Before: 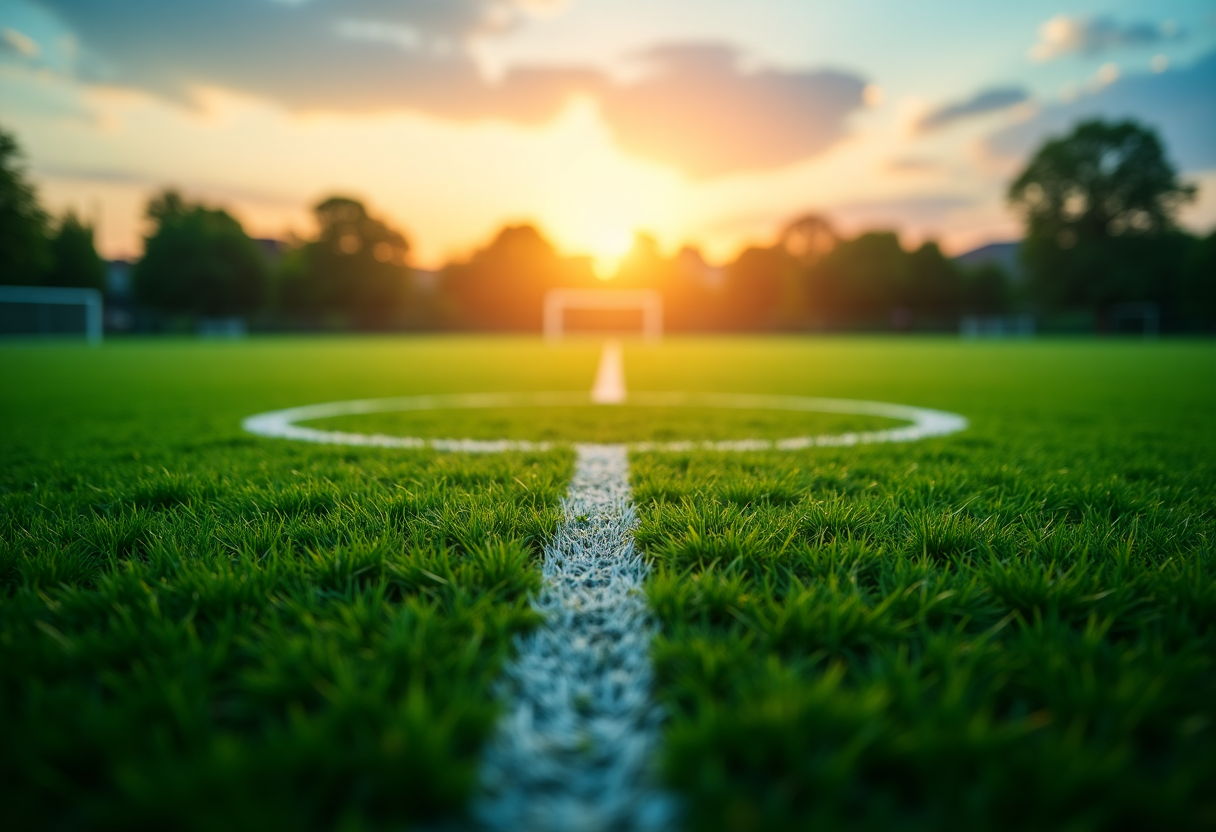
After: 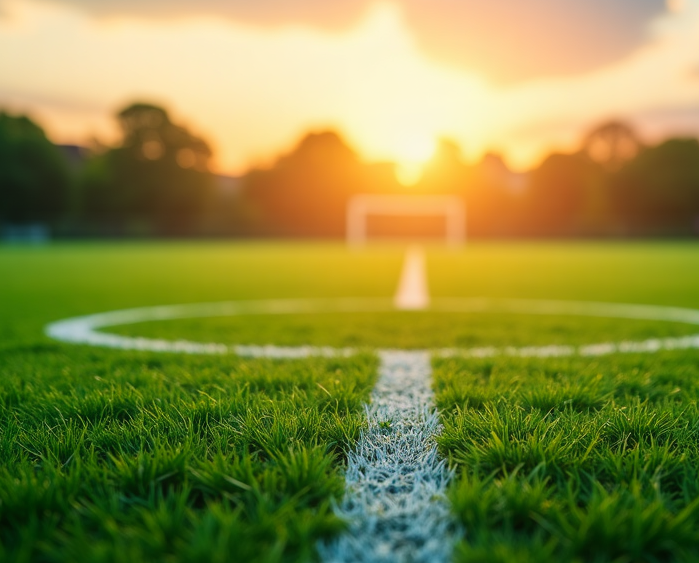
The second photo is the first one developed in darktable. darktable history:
crop: left 16.23%, top 11.41%, right 26.268%, bottom 20.84%
local contrast: mode bilateral grid, contrast 100, coarseness 99, detail 90%, midtone range 0.2
